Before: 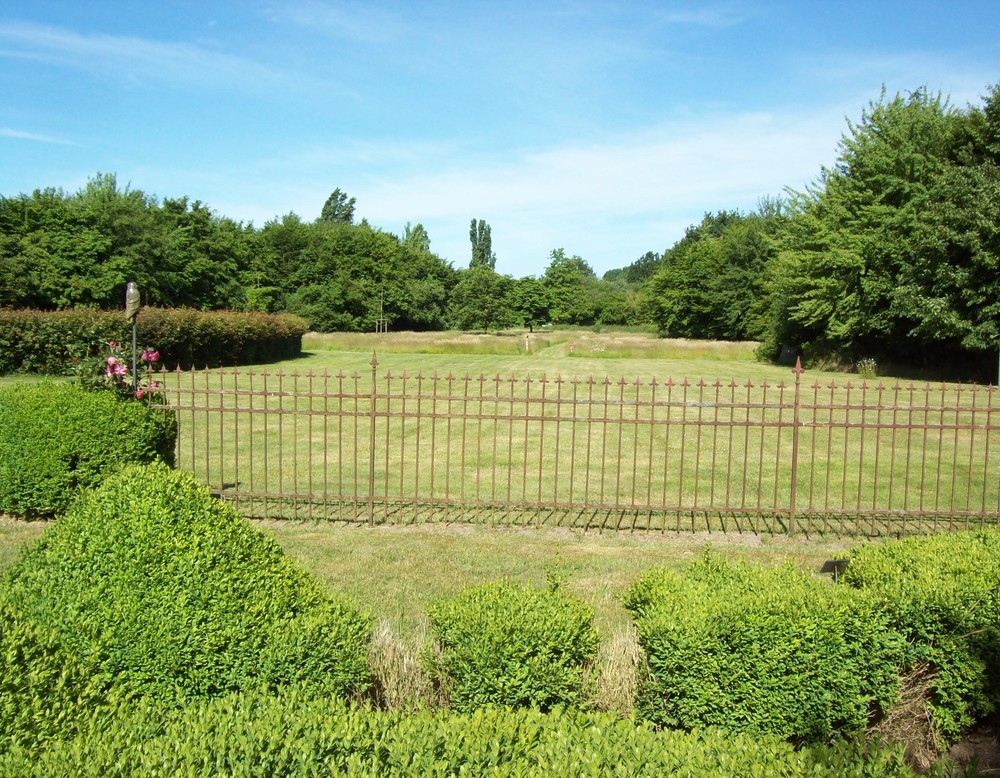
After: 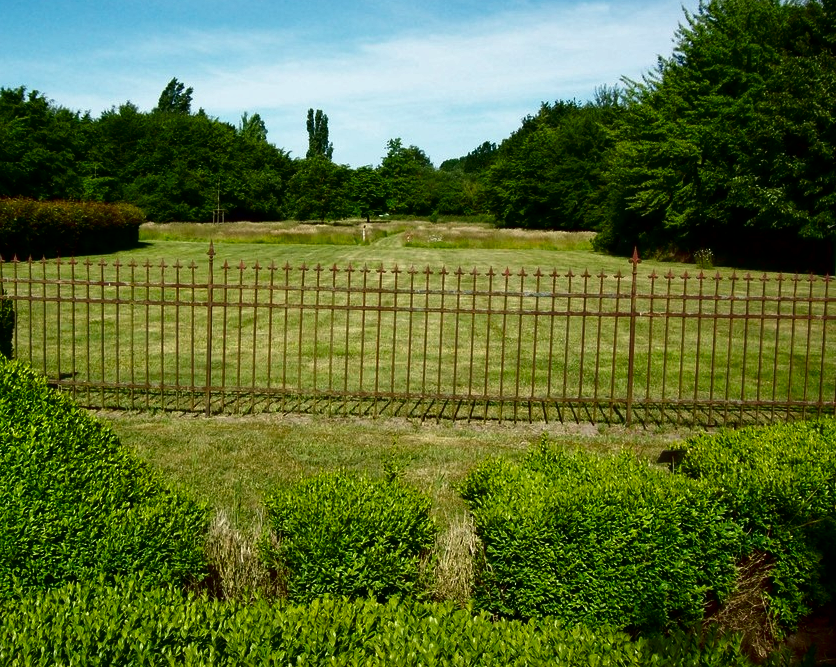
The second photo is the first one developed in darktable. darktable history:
white balance: red 1, blue 1
crop: left 16.315%, top 14.246%
contrast brightness saturation: contrast 0.09, brightness -0.59, saturation 0.17
